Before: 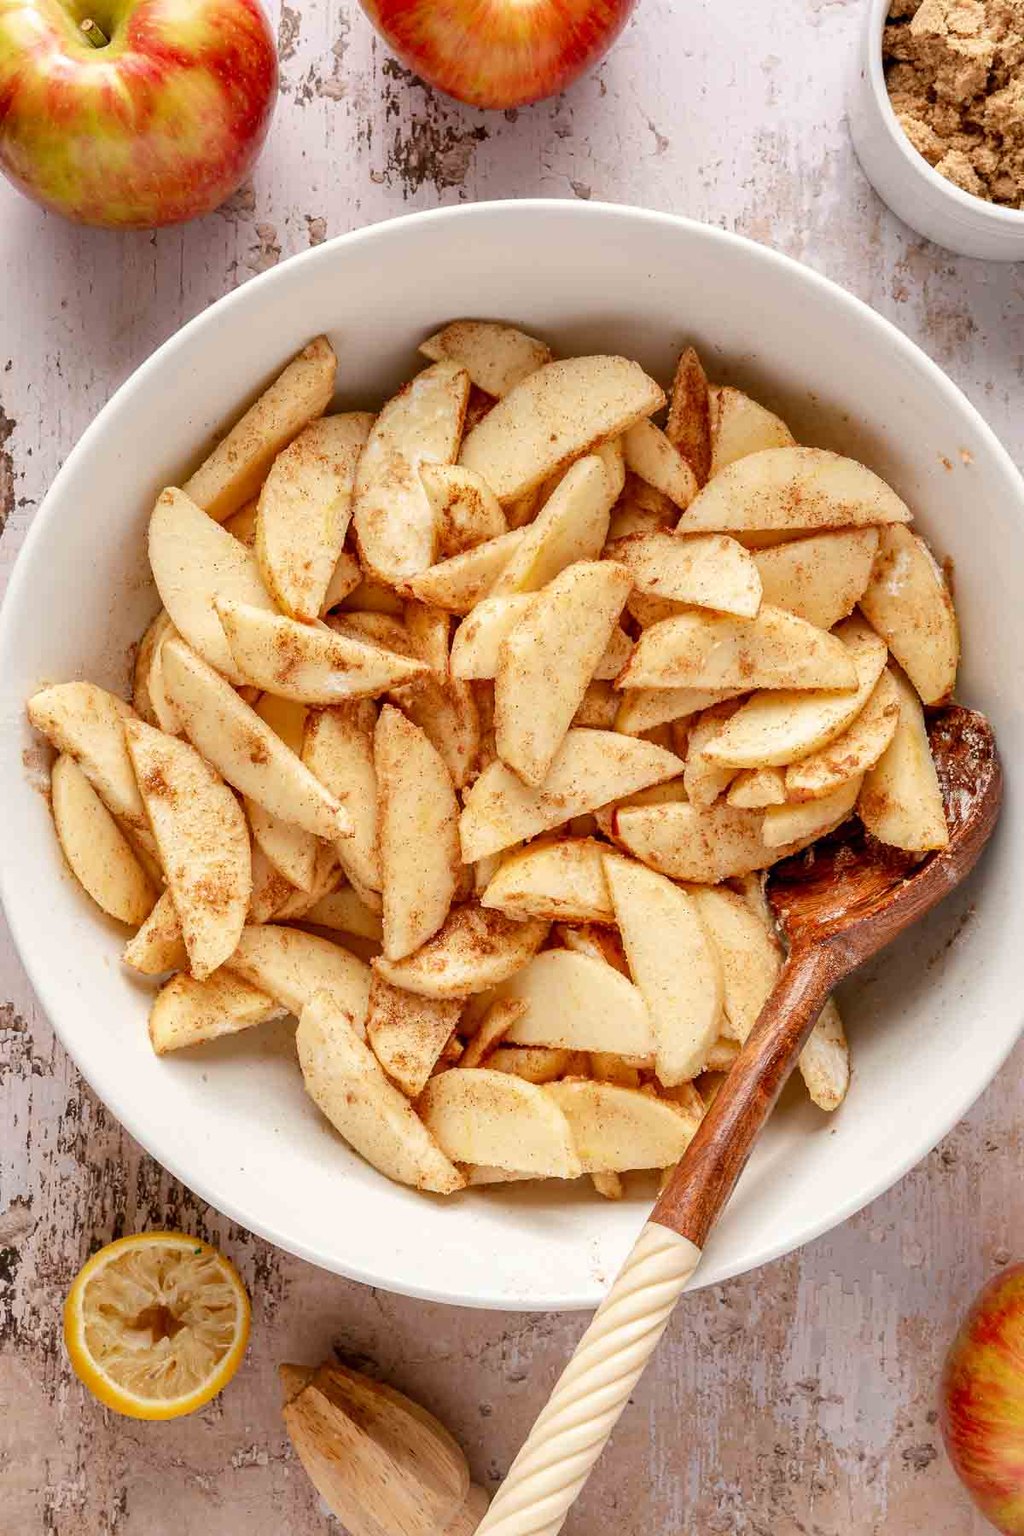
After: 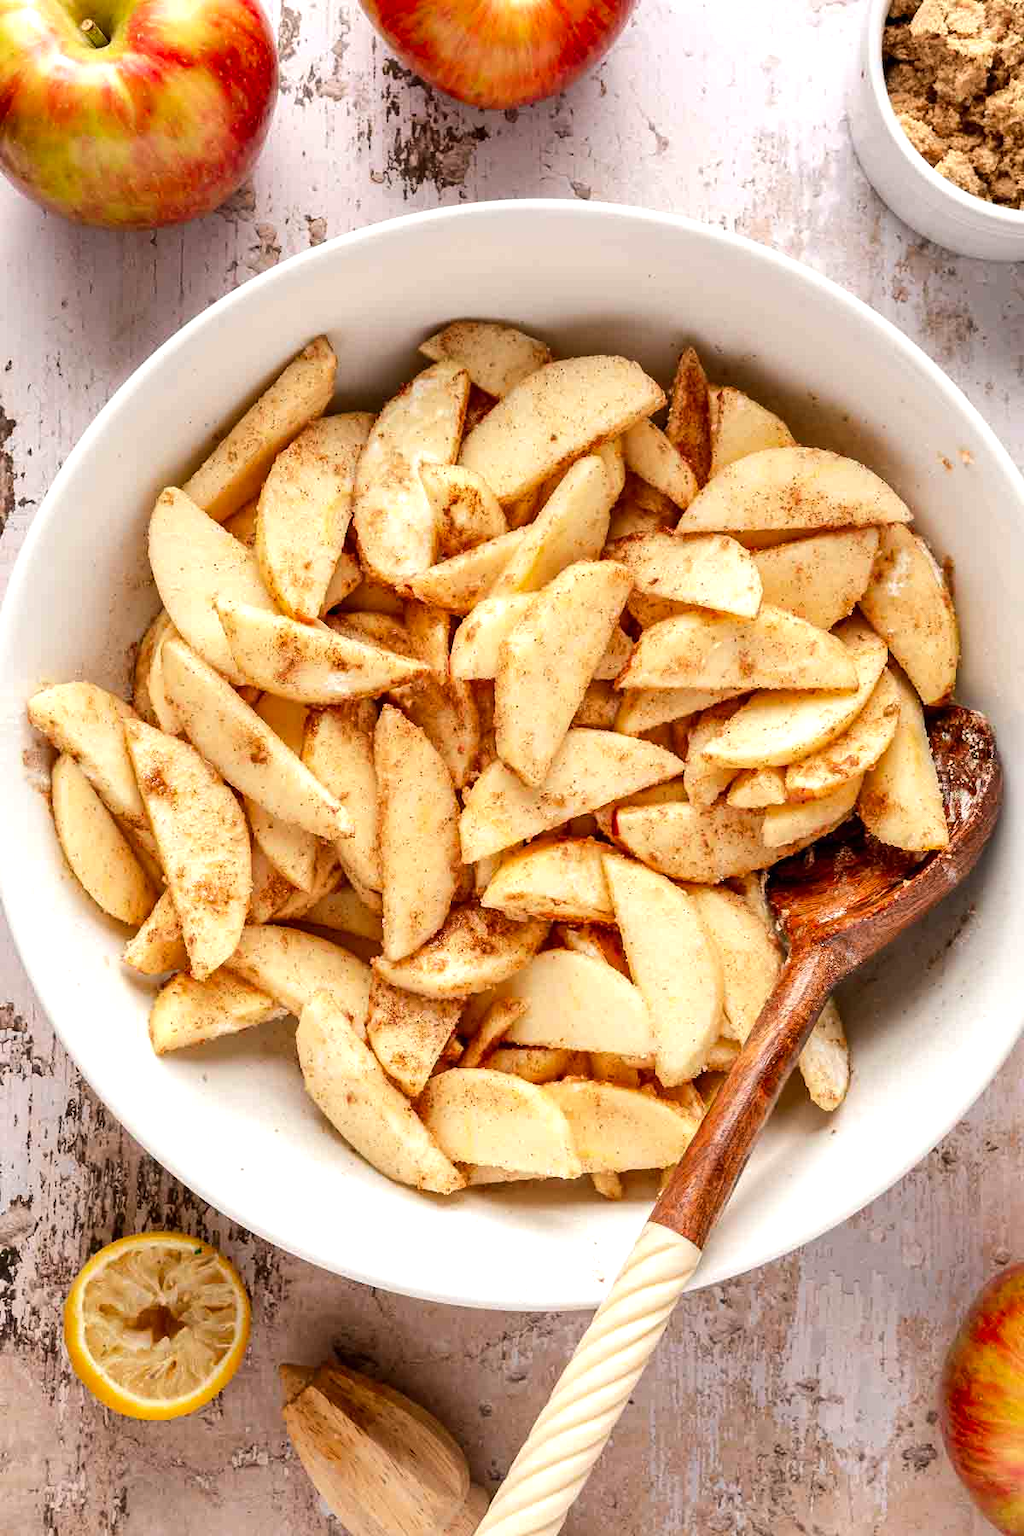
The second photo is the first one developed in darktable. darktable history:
vibrance: on, module defaults
tone equalizer: -8 EV -0.417 EV, -7 EV -0.389 EV, -6 EV -0.333 EV, -5 EV -0.222 EV, -3 EV 0.222 EV, -2 EV 0.333 EV, -1 EV 0.389 EV, +0 EV 0.417 EV, edges refinement/feathering 500, mask exposure compensation -1.57 EV, preserve details no
